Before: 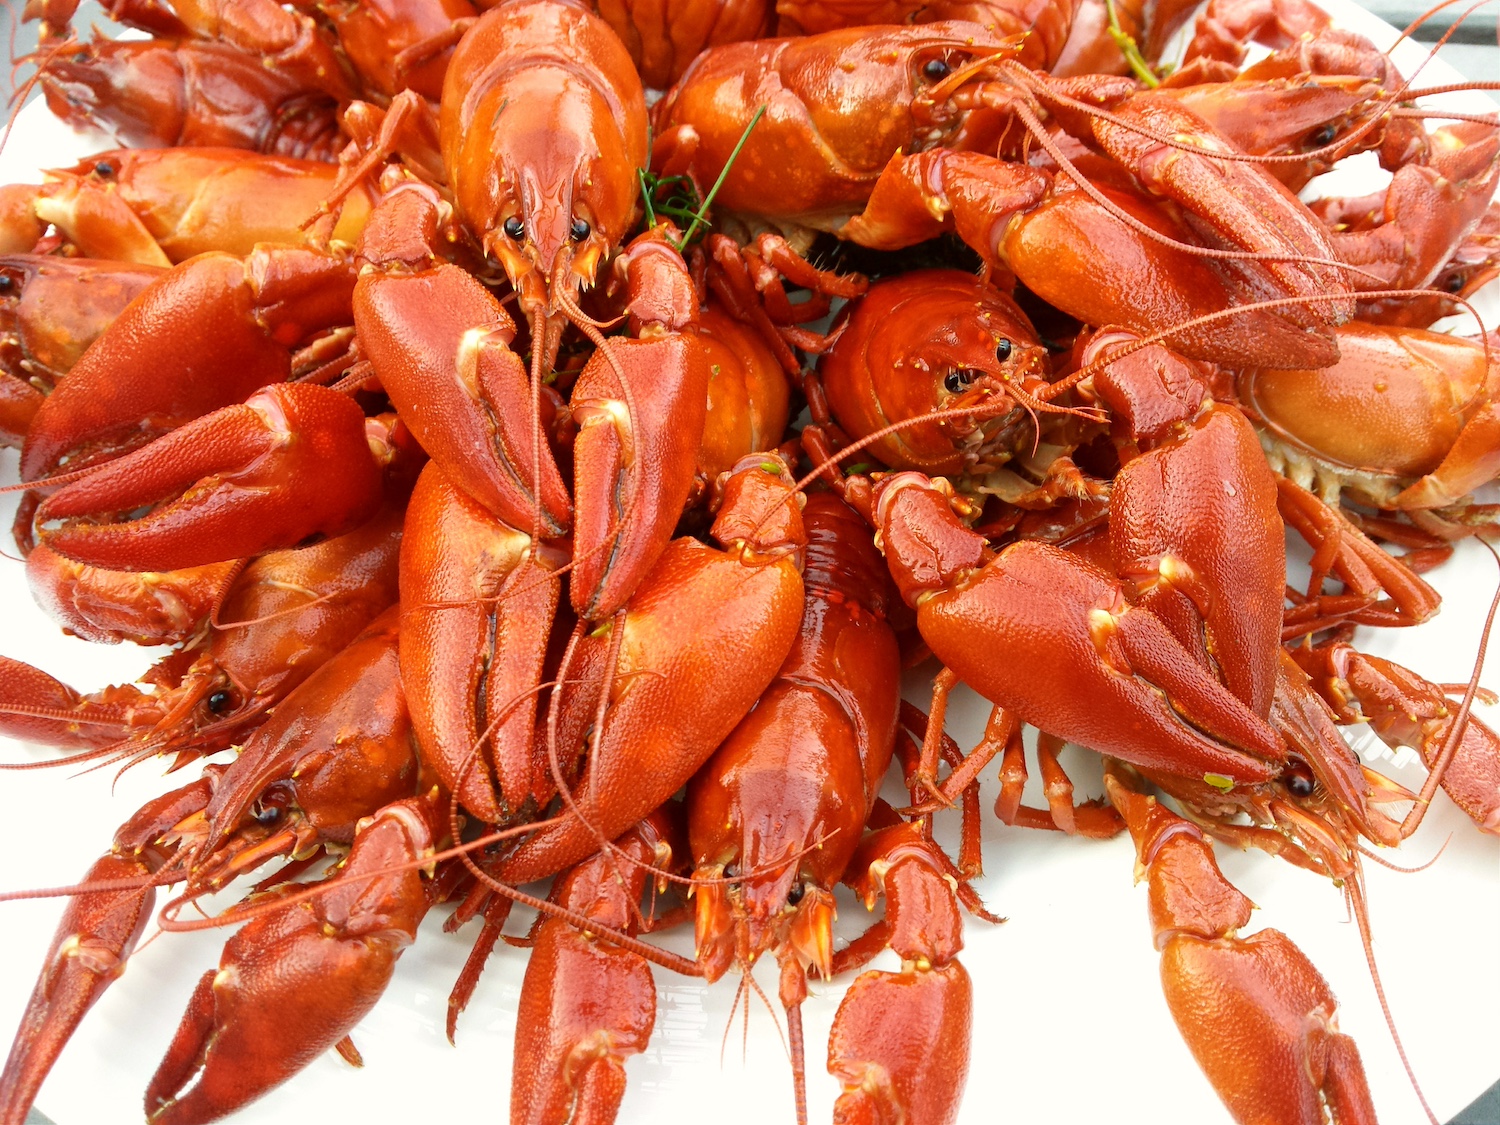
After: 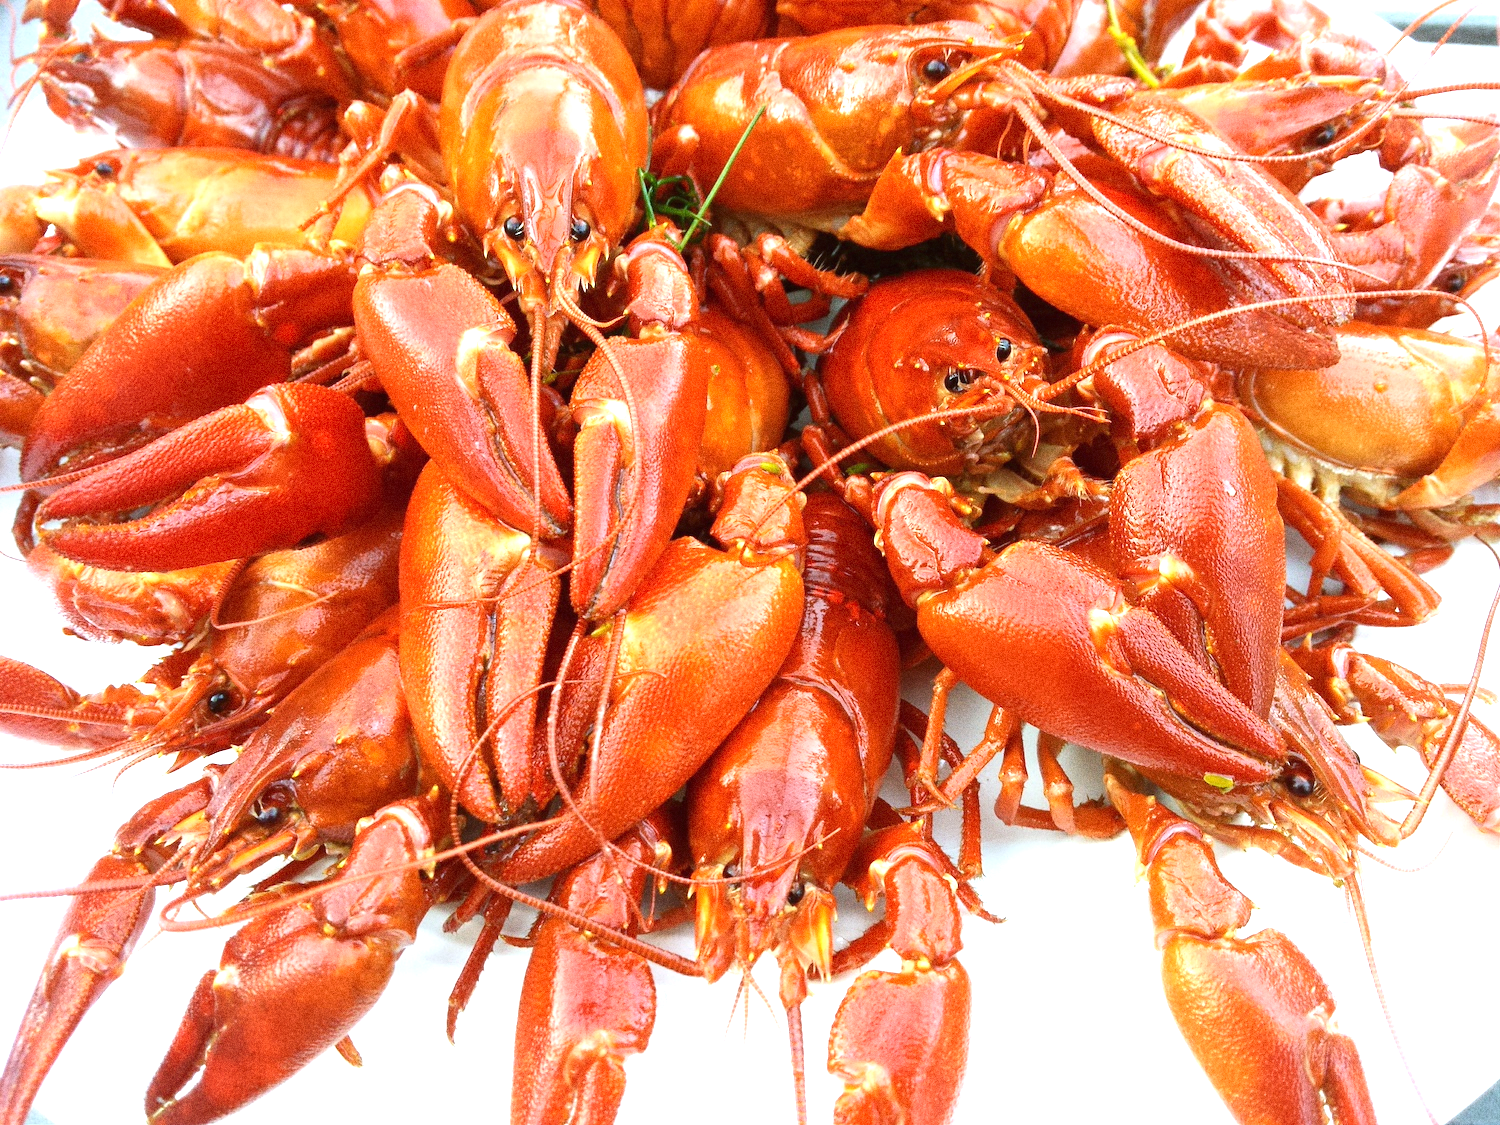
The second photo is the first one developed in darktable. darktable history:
exposure: black level correction -0.001, exposure 0.9 EV, compensate exposure bias true, compensate highlight preservation false
white balance: red 0.924, blue 1.095
grain: coarseness 8.68 ISO, strength 31.94%
